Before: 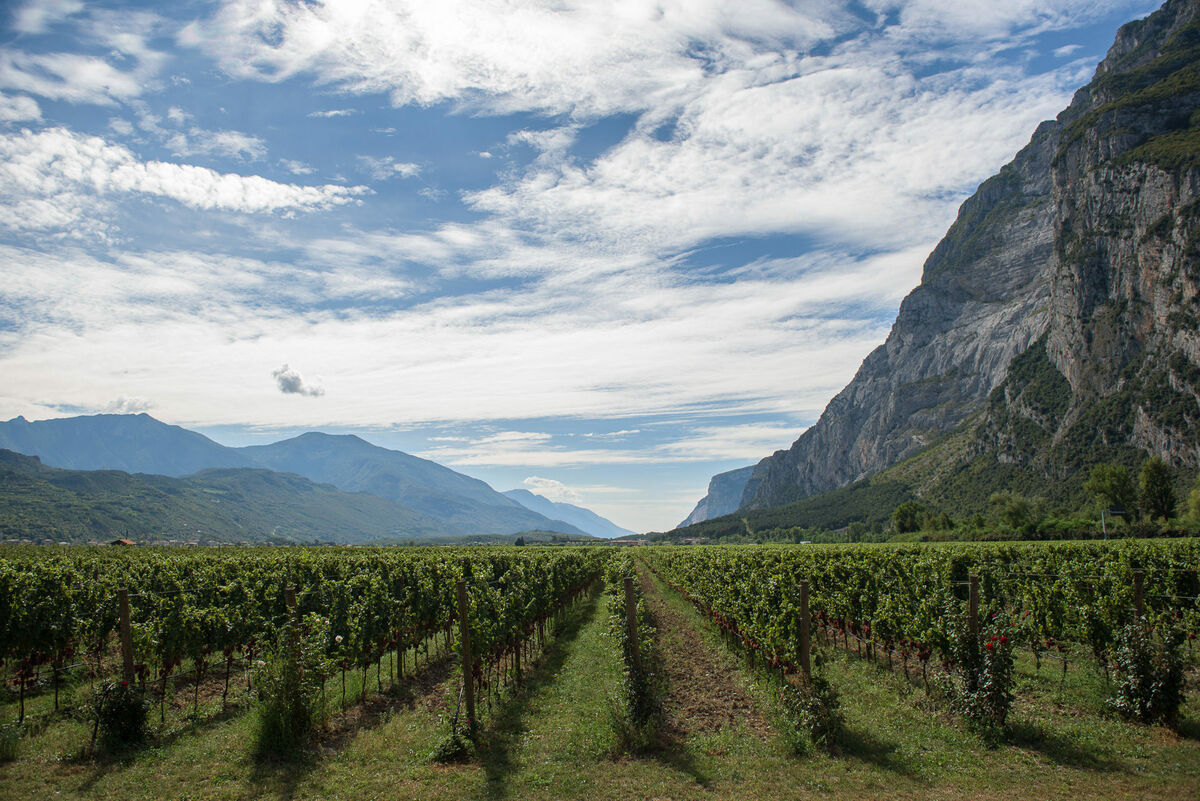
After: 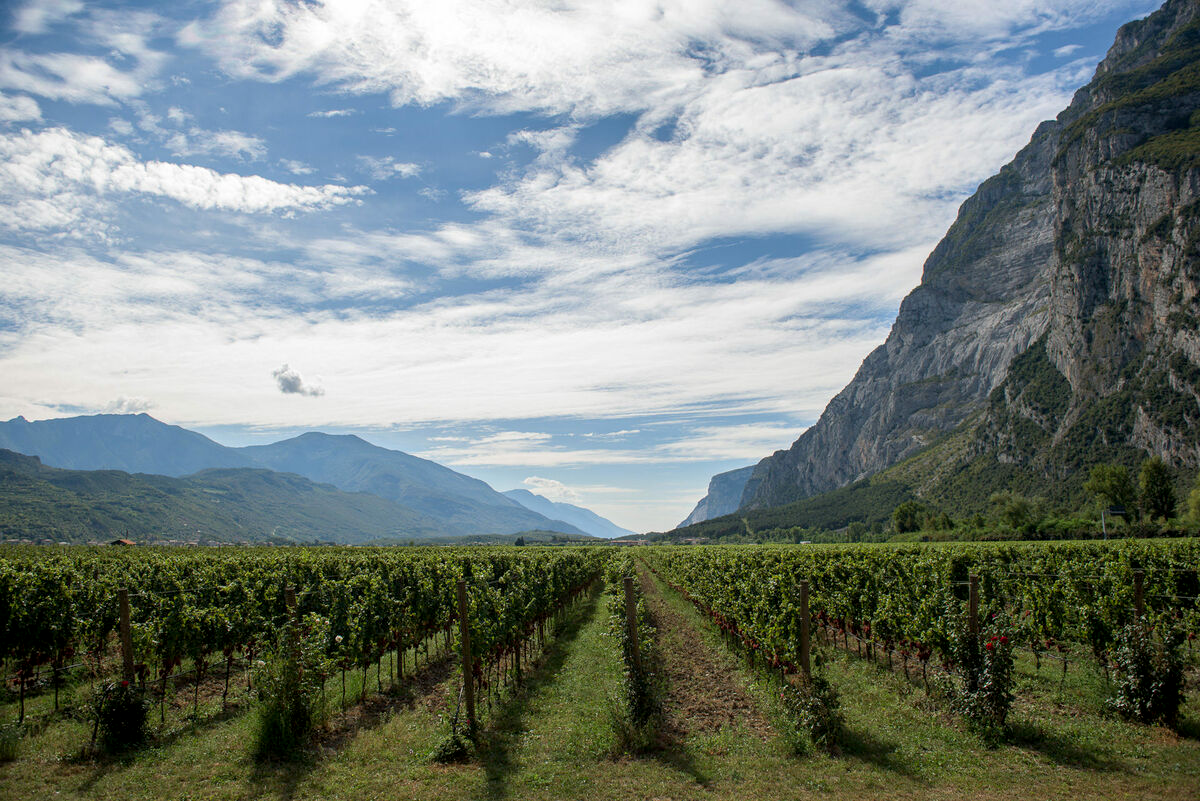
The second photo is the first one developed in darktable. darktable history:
exposure: black level correction 0.004, exposure 0.014 EV, compensate highlight preservation false
tone equalizer: on, module defaults
